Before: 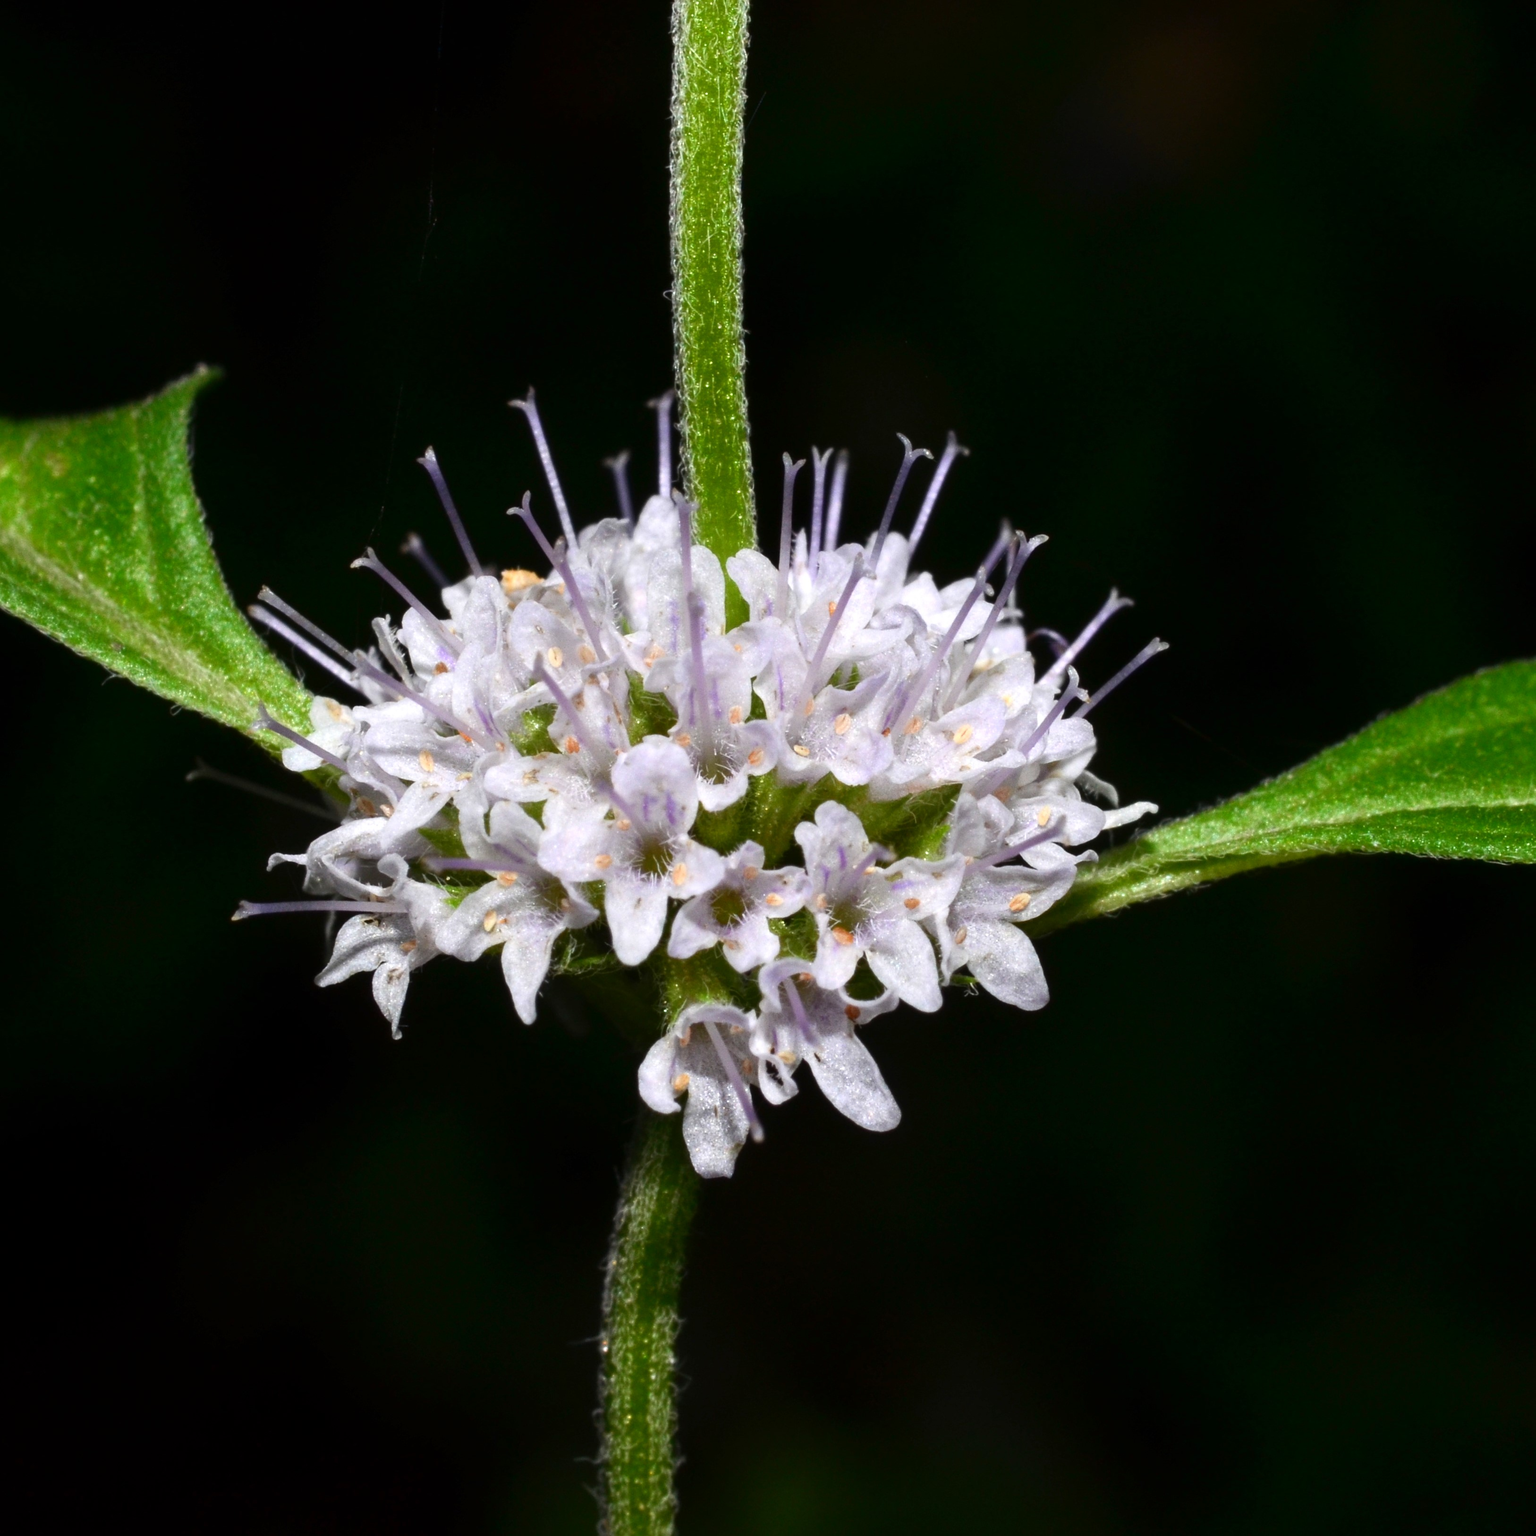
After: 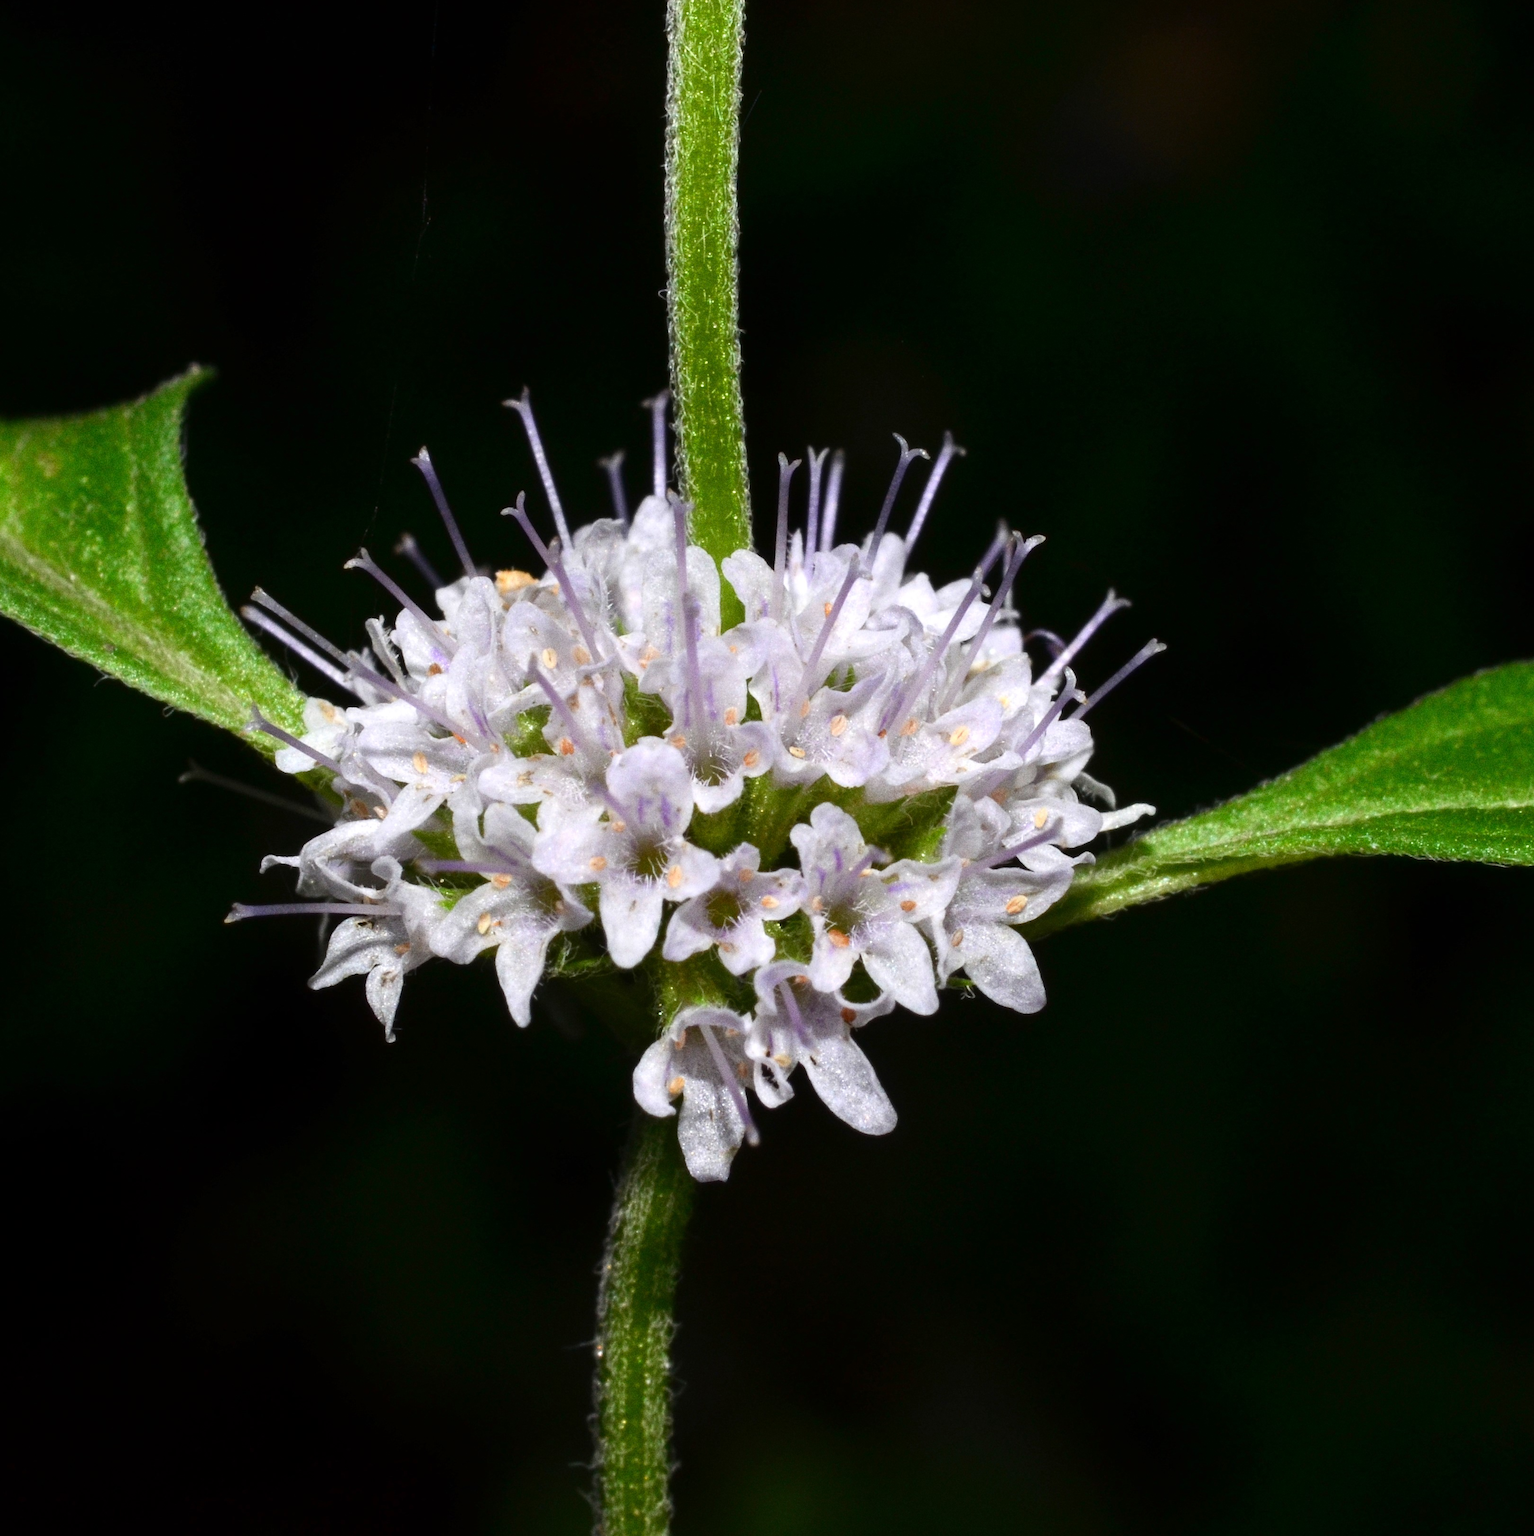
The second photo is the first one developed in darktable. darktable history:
crop and rotate: left 0.614%, top 0.179%, bottom 0.309%
grain: coarseness 0.09 ISO
